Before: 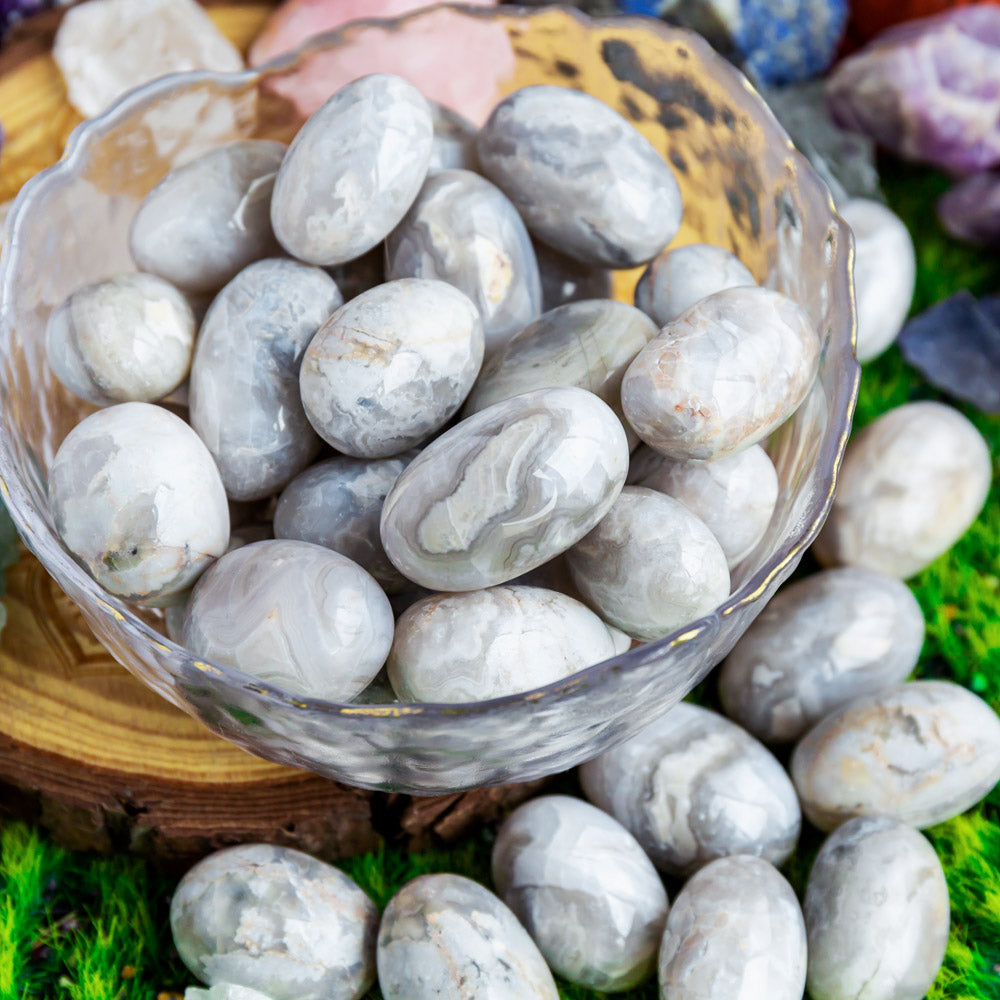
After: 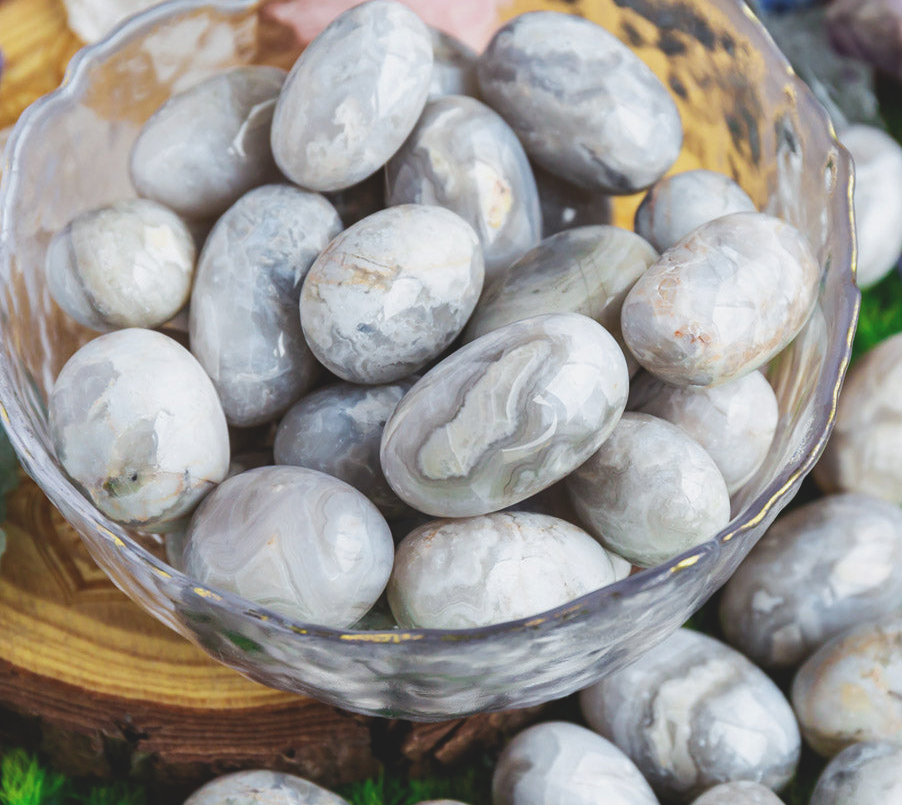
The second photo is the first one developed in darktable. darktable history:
crop: top 7.49%, right 9.717%, bottom 11.943%
exposure: black level correction -0.015, exposure -0.125 EV, compensate highlight preservation false
